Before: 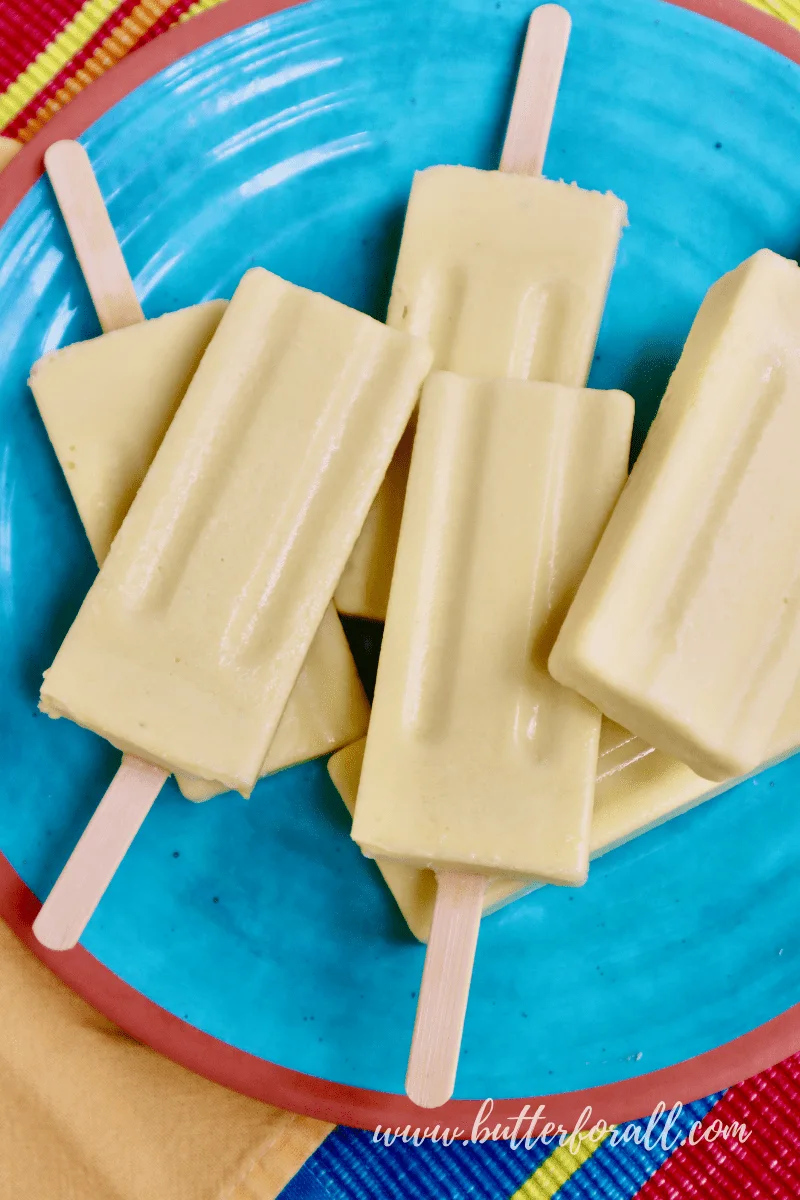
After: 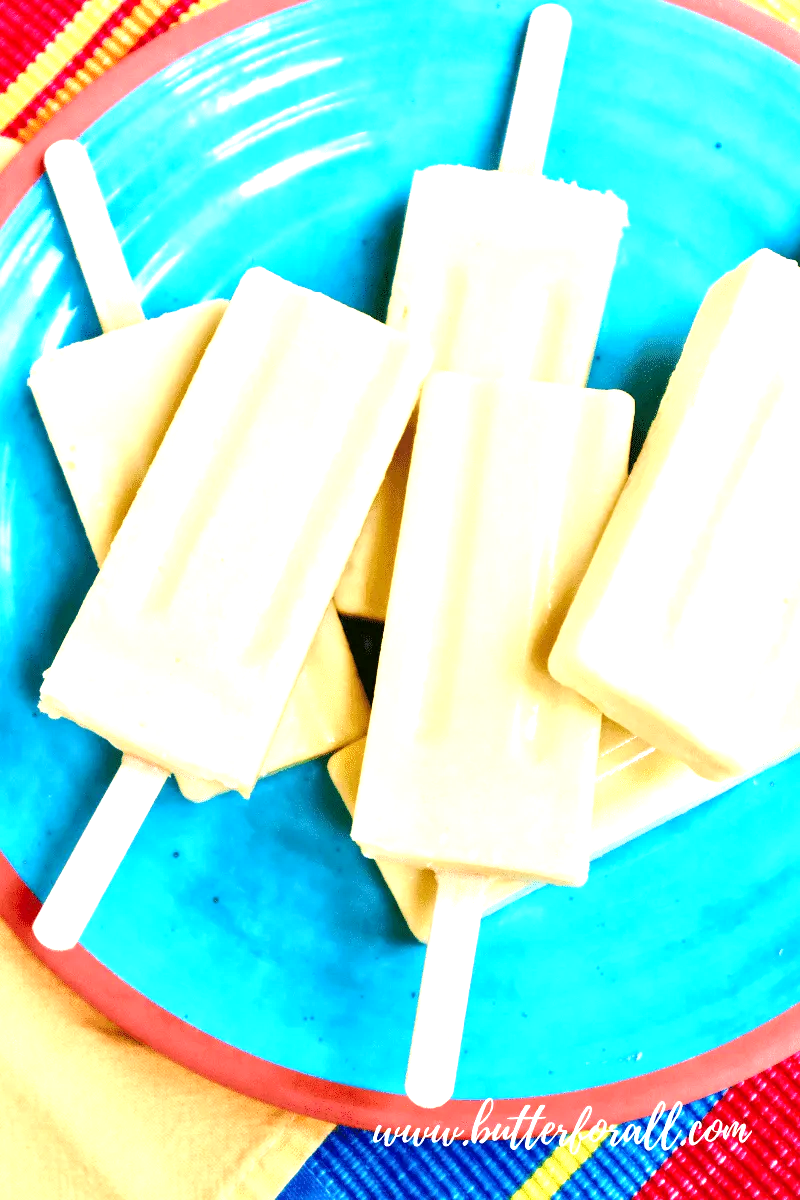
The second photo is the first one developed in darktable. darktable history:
local contrast: highlights 100%, shadows 102%, detail 119%, midtone range 0.2
exposure: black level correction 0, exposure 0.702 EV, compensate highlight preservation false
tone equalizer: -8 EV -0.787 EV, -7 EV -0.738 EV, -6 EV -0.617 EV, -5 EV -0.408 EV, -3 EV 0.391 EV, -2 EV 0.6 EV, -1 EV 0.692 EV, +0 EV 0.737 EV
